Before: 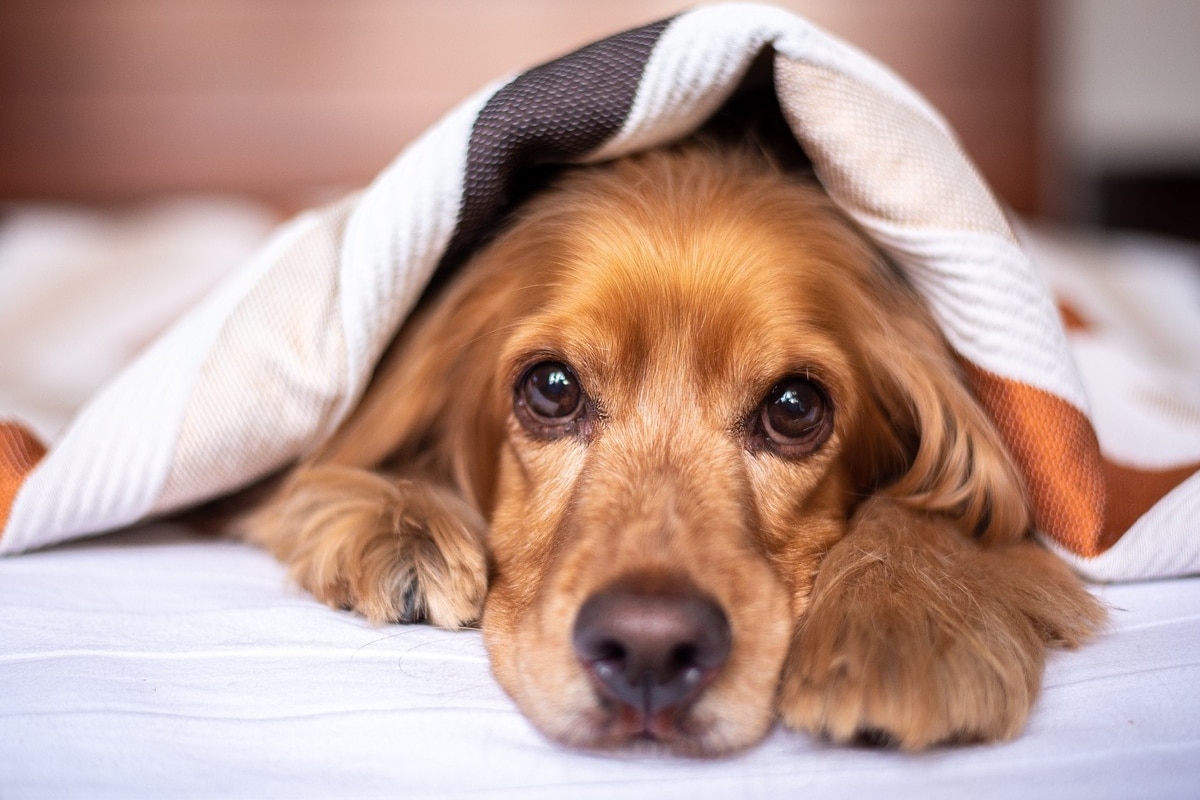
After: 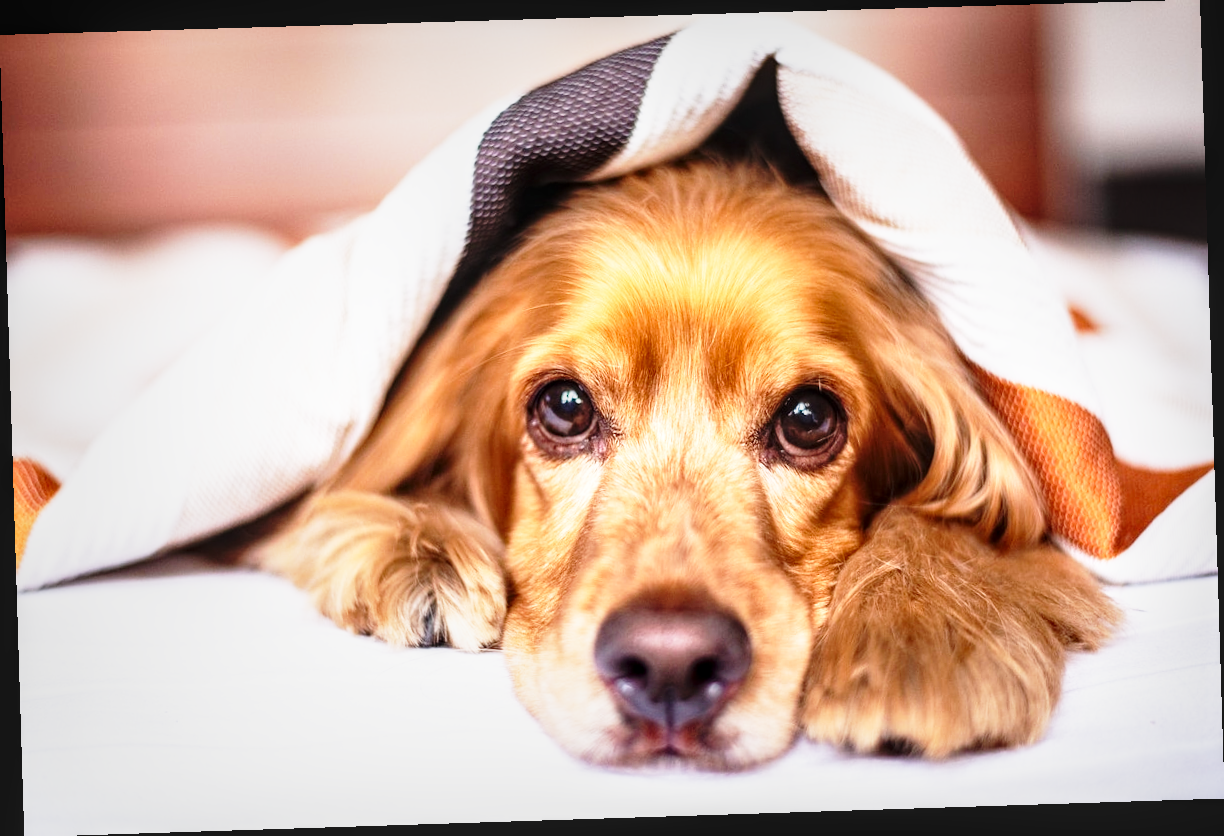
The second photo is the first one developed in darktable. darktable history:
rotate and perspective: rotation -1.77°, lens shift (horizontal) 0.004, automatic cropping off
local contrast: on, module defaults
base curve: curves: ch0 [(0, 0) (0.026, 0.03) (0.109, 0.232) (0.351, 0.748) (0.669, 0.968) (1, 1)], preserve colors none
